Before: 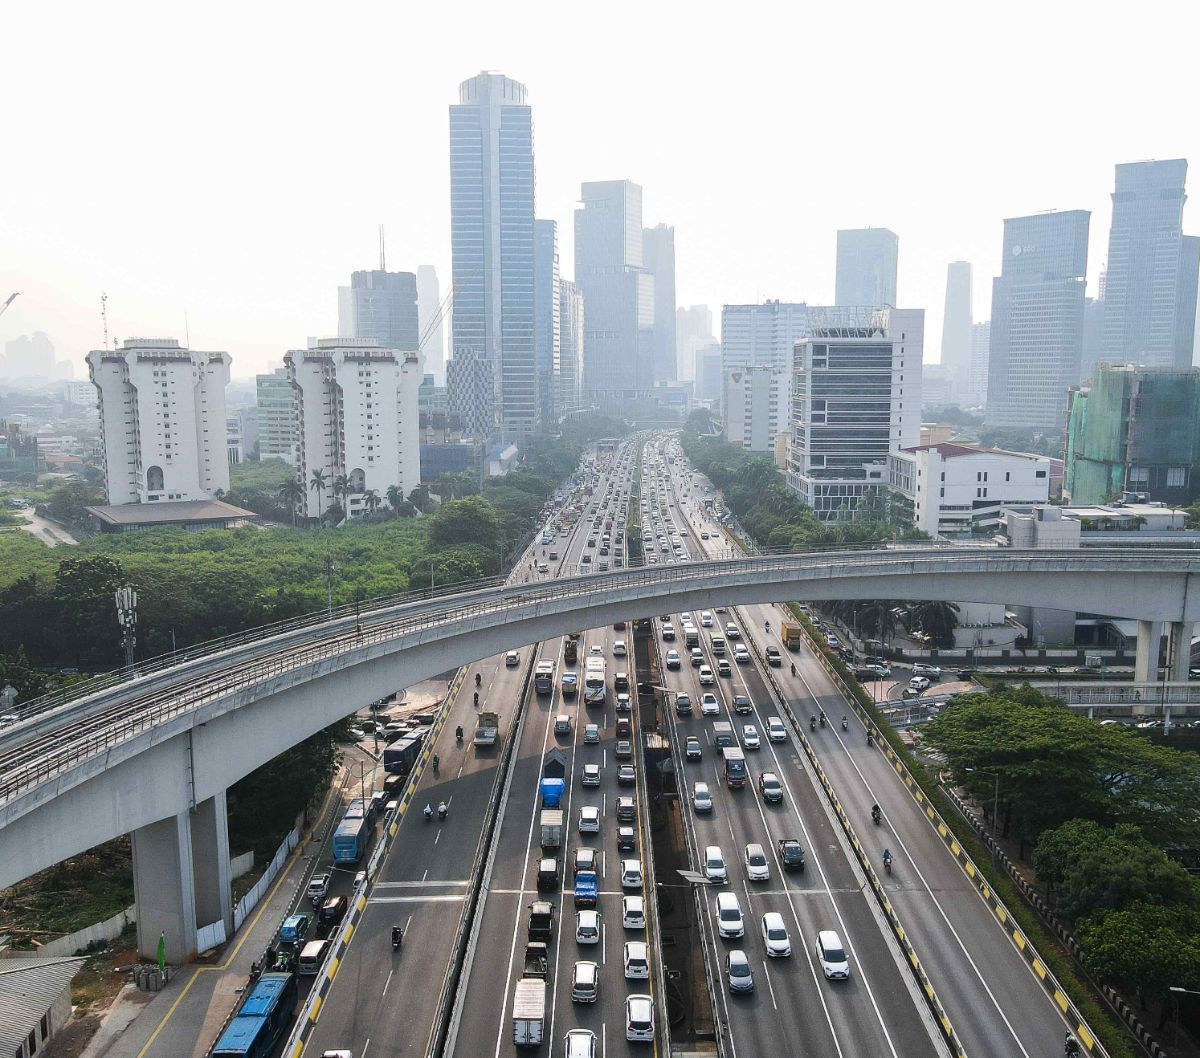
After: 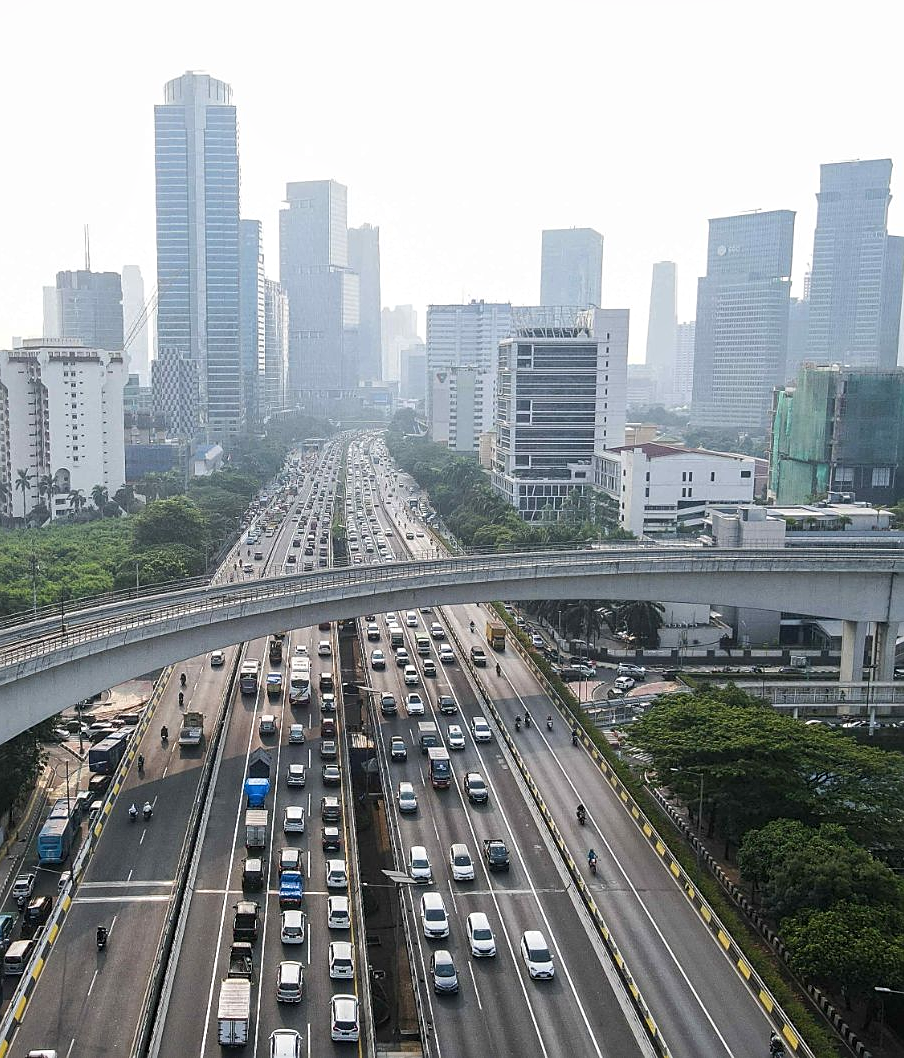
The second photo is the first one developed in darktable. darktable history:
sharpen: on, module defaults
crop and rotate: left 24.6%
local contrast: detail 115%
